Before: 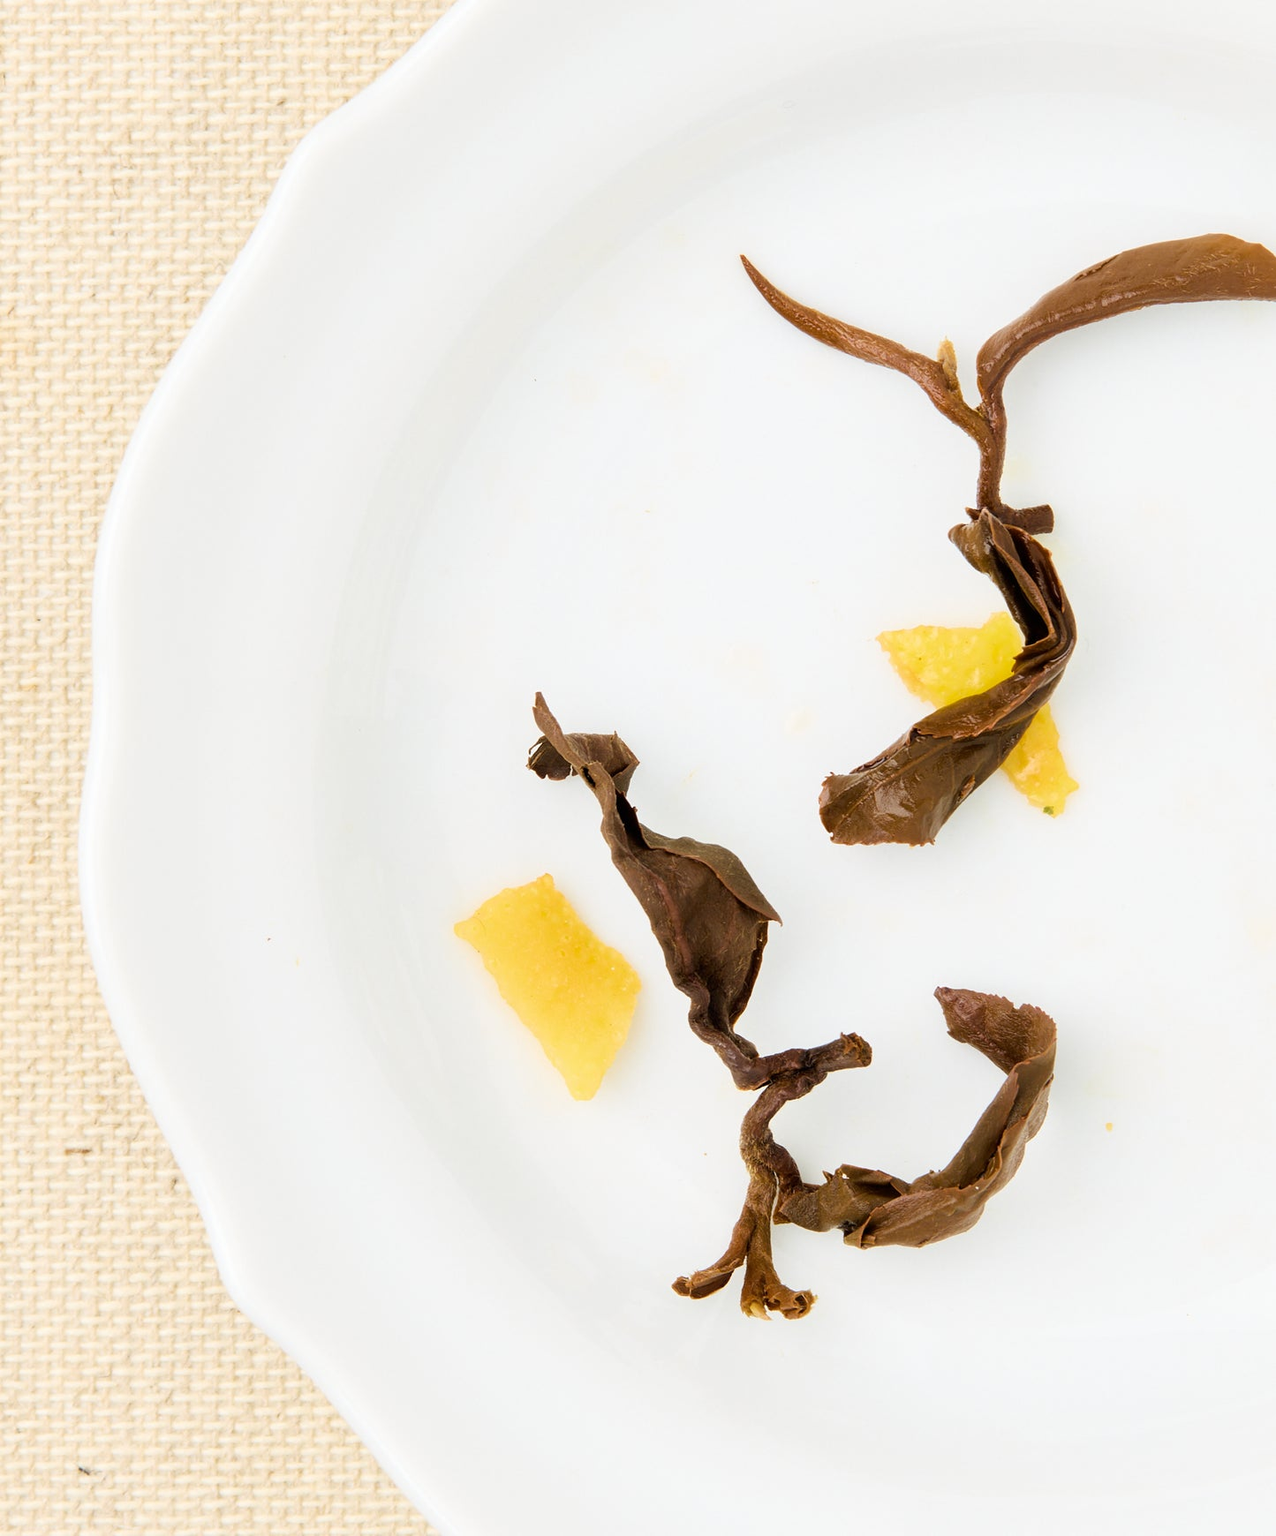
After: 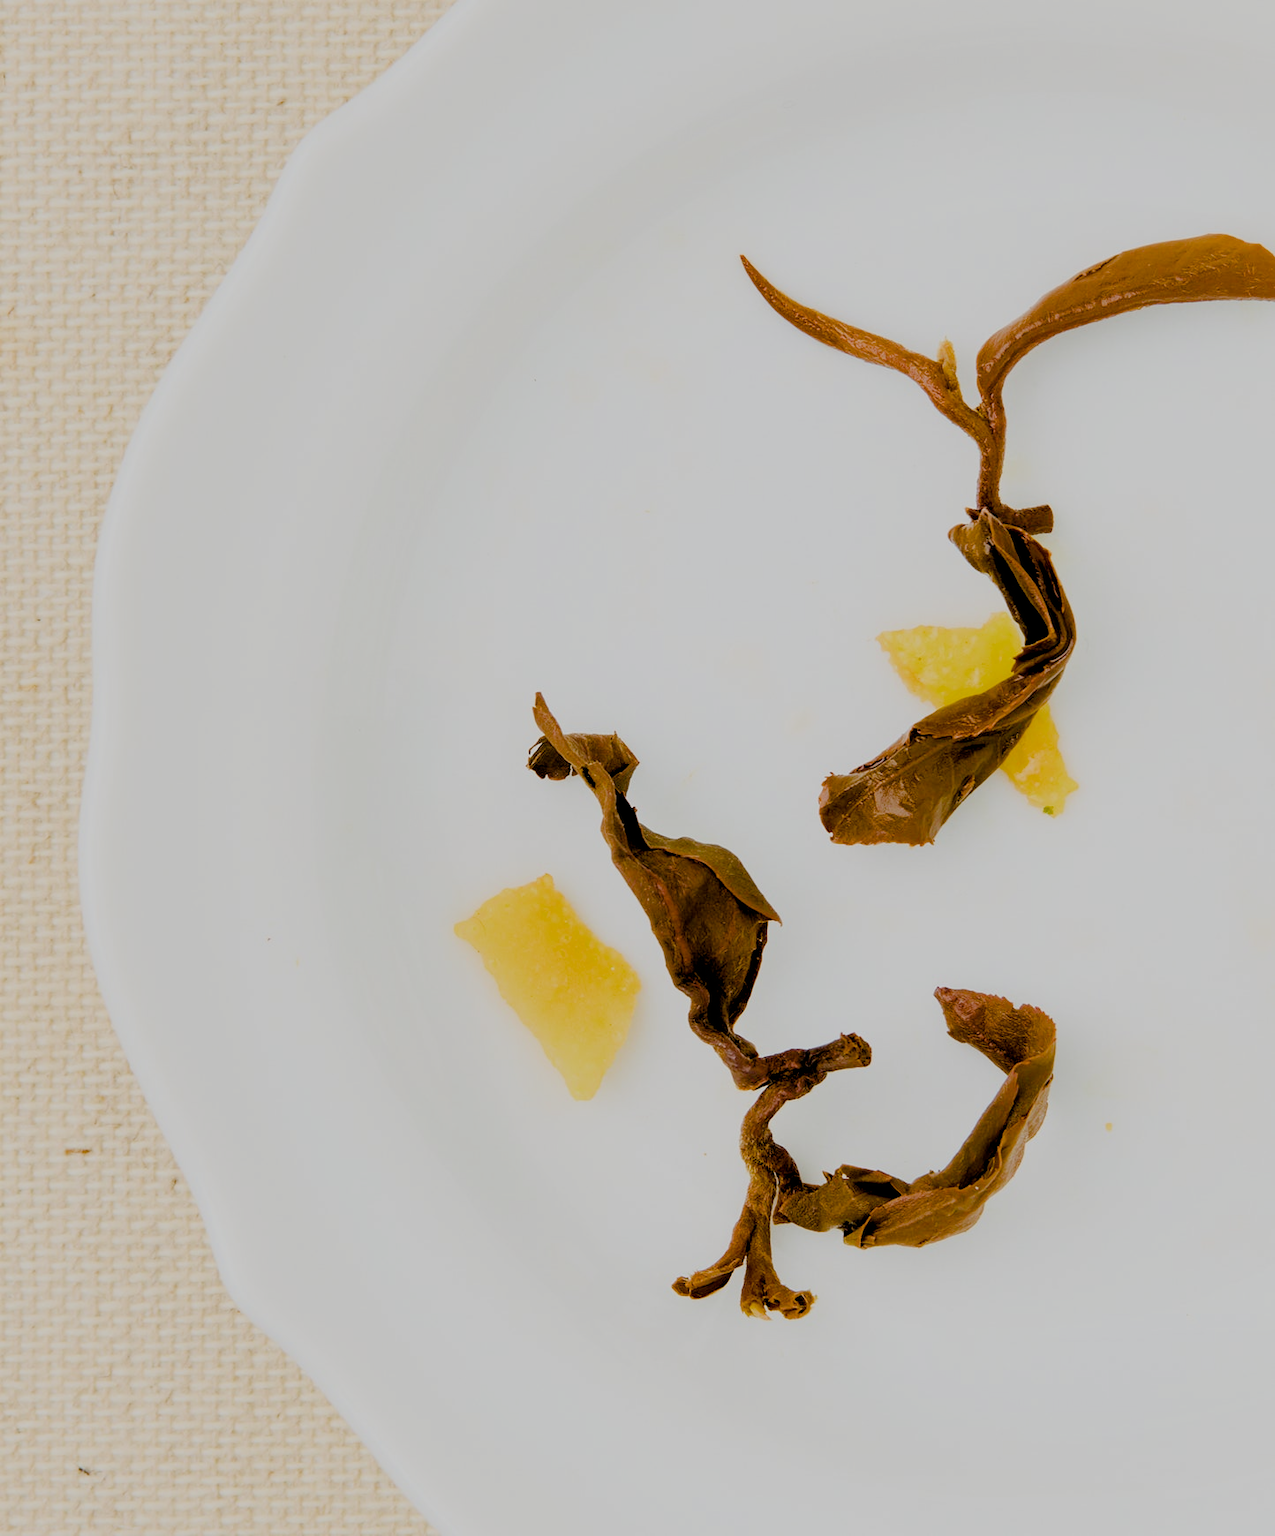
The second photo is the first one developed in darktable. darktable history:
filmic rgb: black relative exposure -6.98 EV, white relative exposure 5.63 EV, hardness 2.86
tone equalizer: -8 EV 0.25 EV, -7 EV 0.417 EV, -6 EV 0.417 EV, -5 EV 0.25 EV, -3 EV -0.25 EV, -2 EV -0.417 EV, -1 EV -0.417 EV, +0 EV -0.25 EV, edges refinement/feathering 500, mask exposure compensation -1.57 EV, preserve details guided filter
color balance rgb: shadows lift › luminance -9.41%, highlights gain › luminance 17.6%, global offset › luminance -1.45%, perceptual saturation grading › highlights -17.77%, perceptual saturation grading › mid-tones 33.1%, perceptual saturation grading › shadows 50.52%, global vibrance 24.22%
